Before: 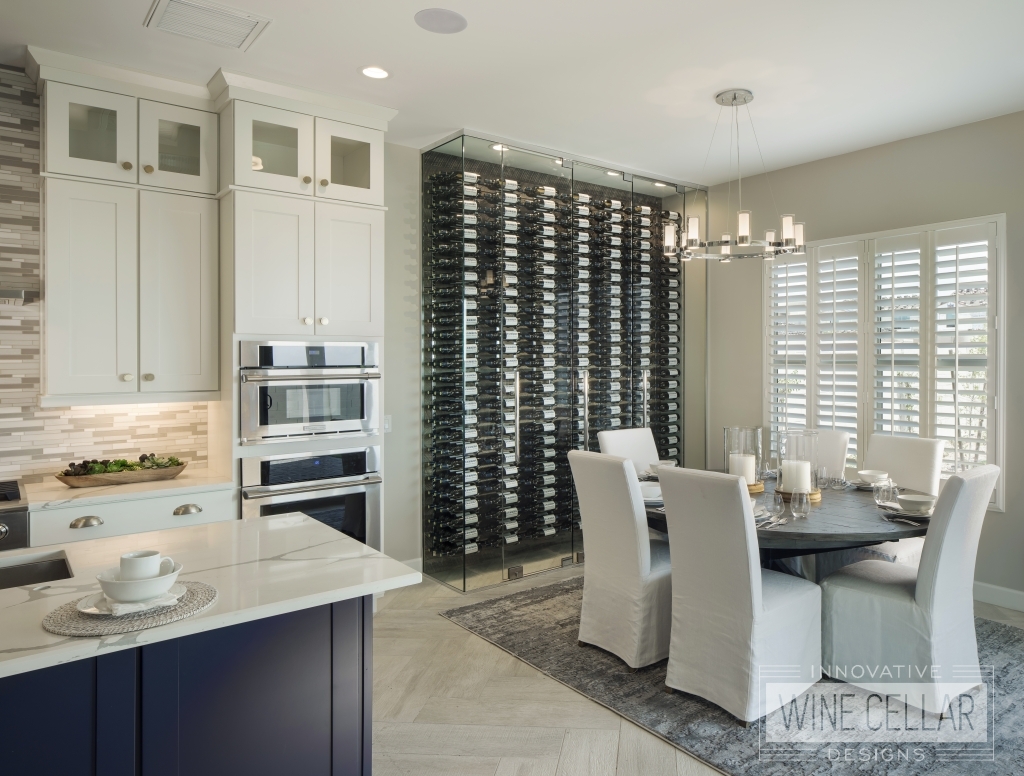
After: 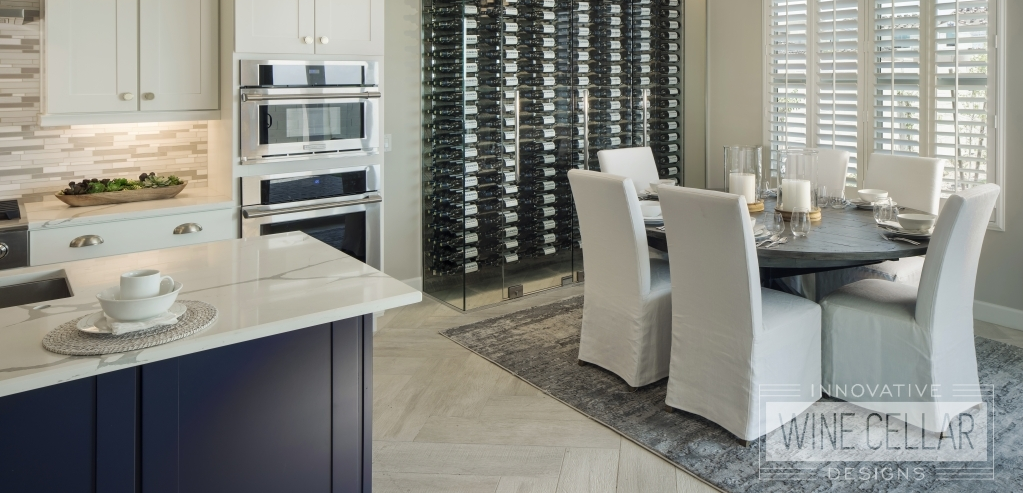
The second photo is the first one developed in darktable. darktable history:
crop and rotate: top 36.443%
